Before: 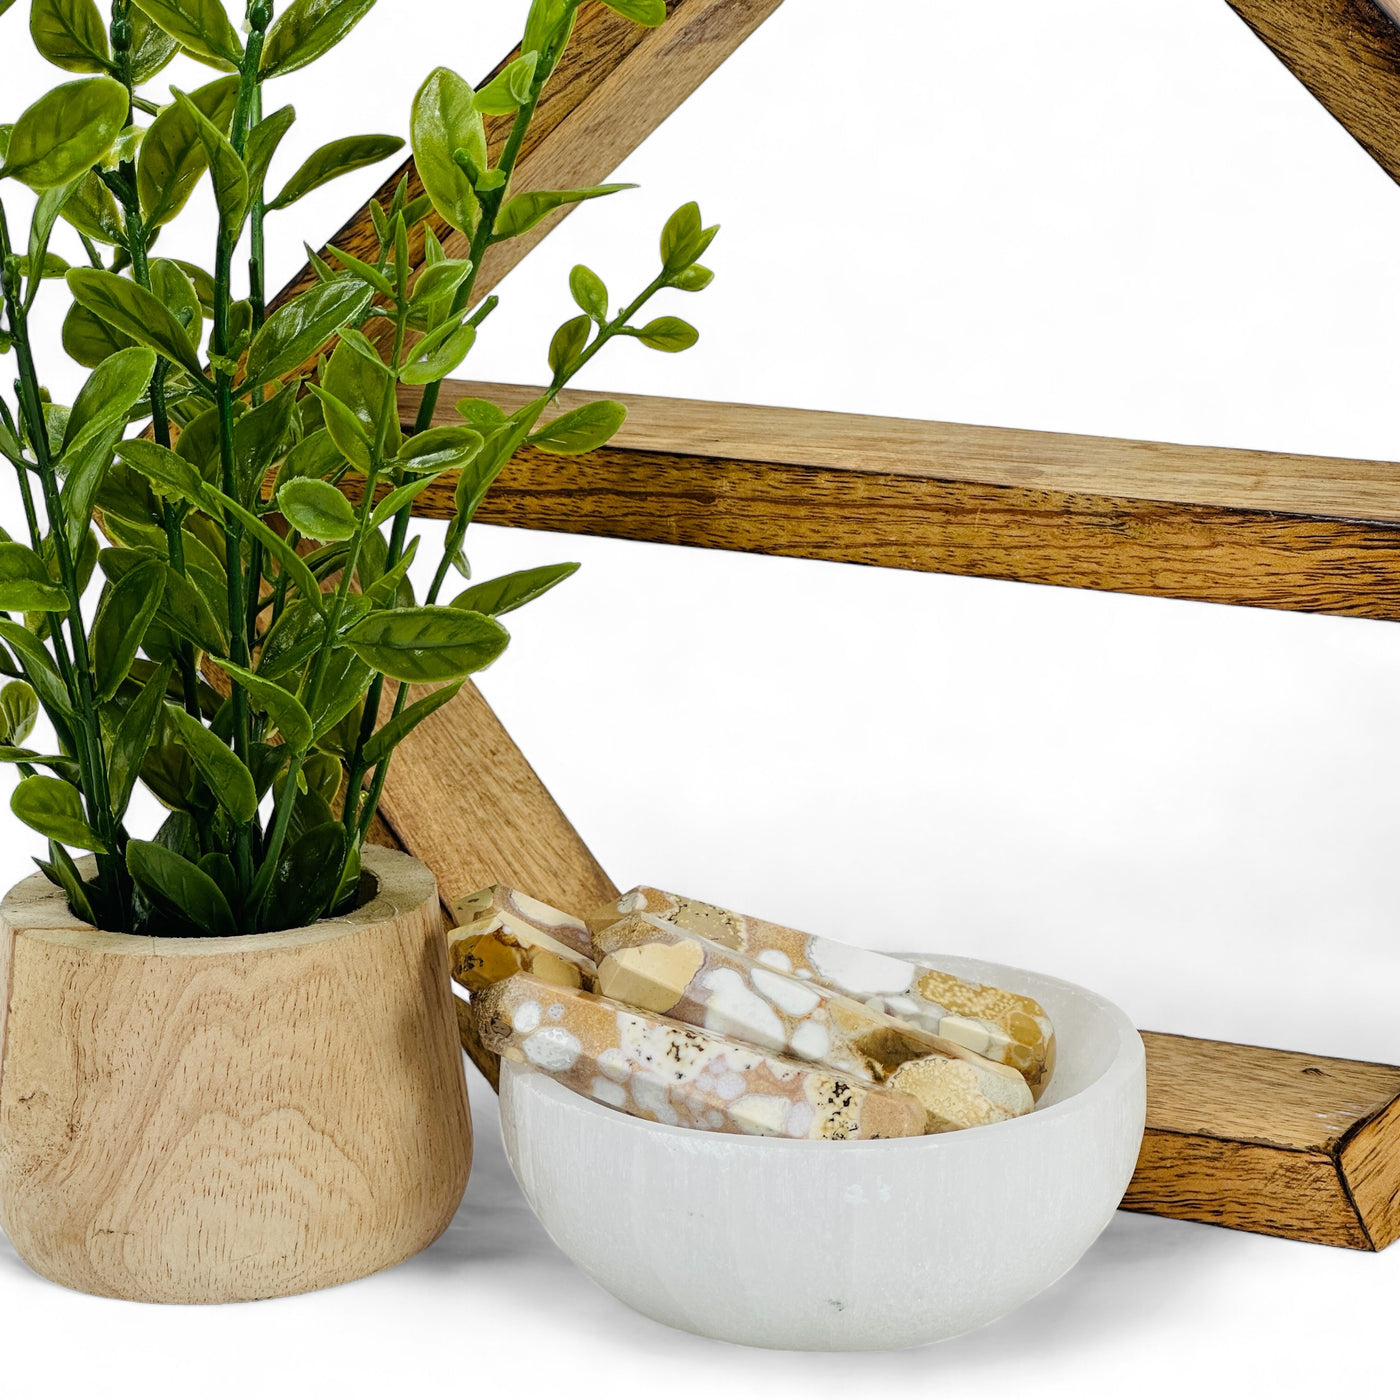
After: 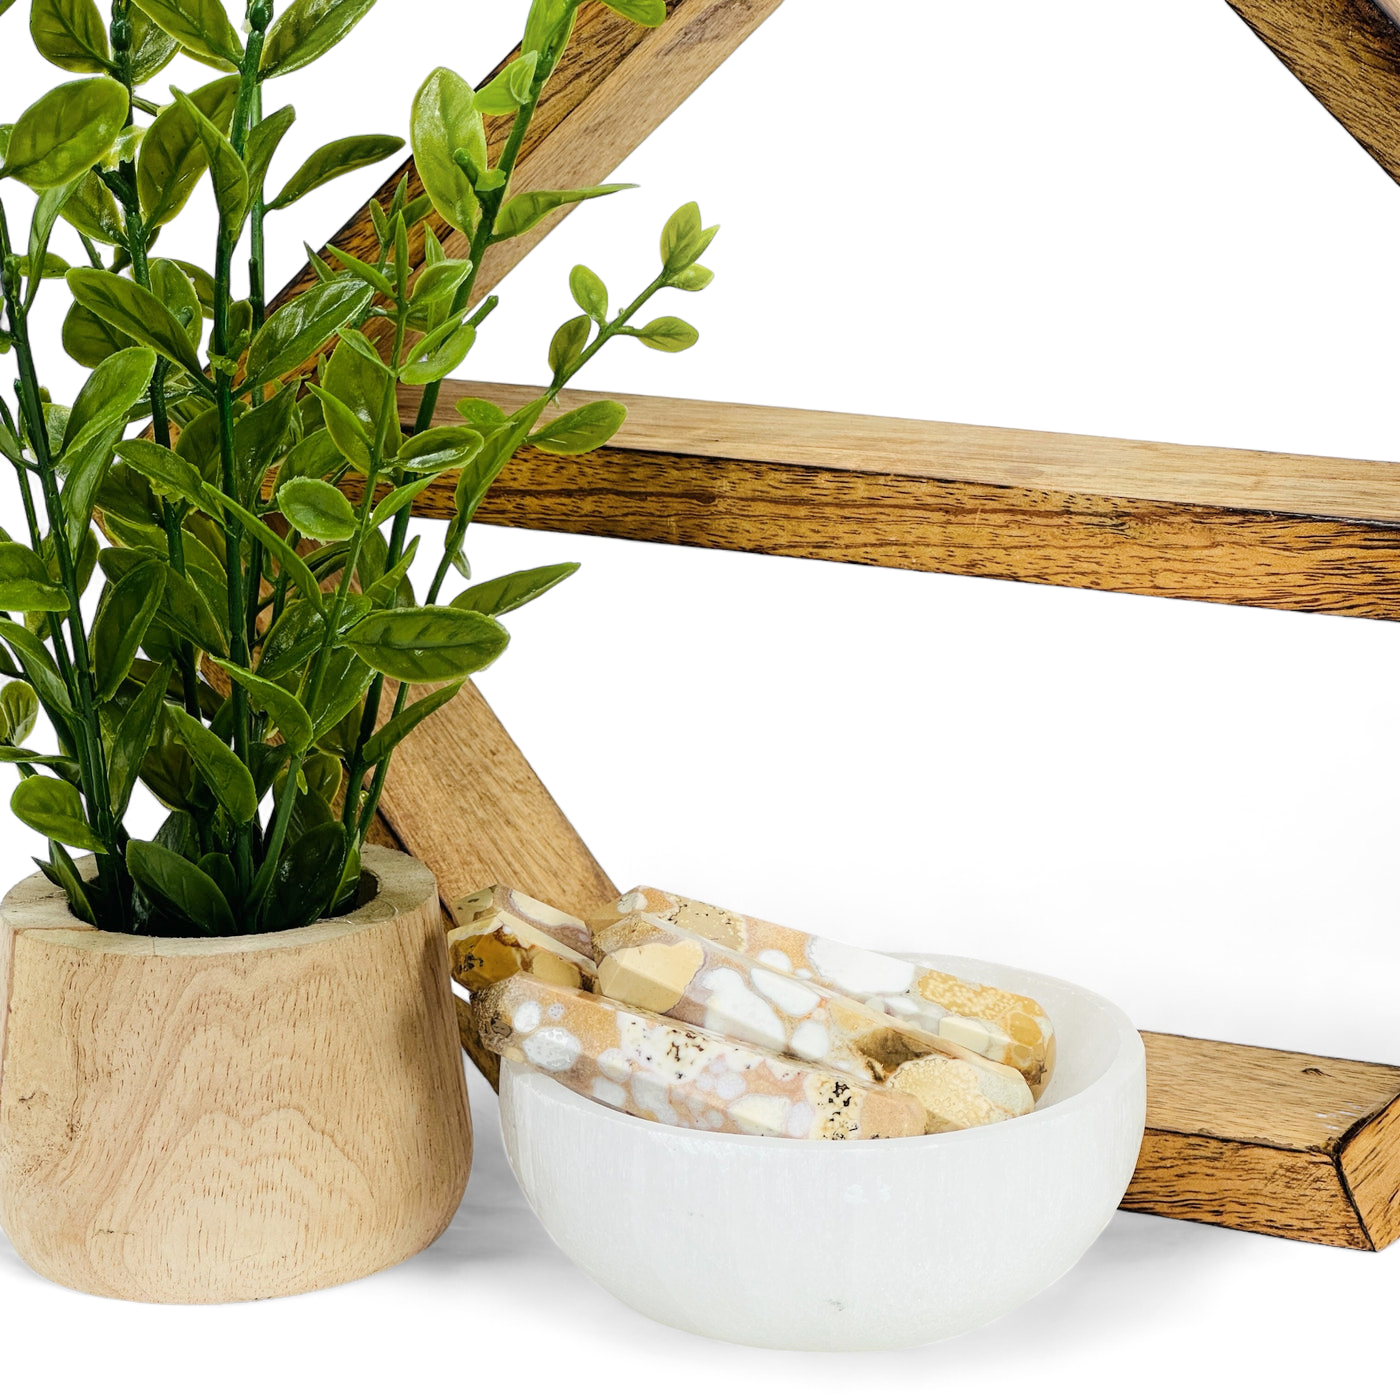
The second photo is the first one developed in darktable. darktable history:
exposure: exposure 0.087 EV, compensate highlight preservation false
shadows and highlights: shadows -22.88, highlights 44.95, soften with gaussian
tone equalizer: edges refinement/feathering 500, mask exposure compensation -1.57 EV, preserve details no
